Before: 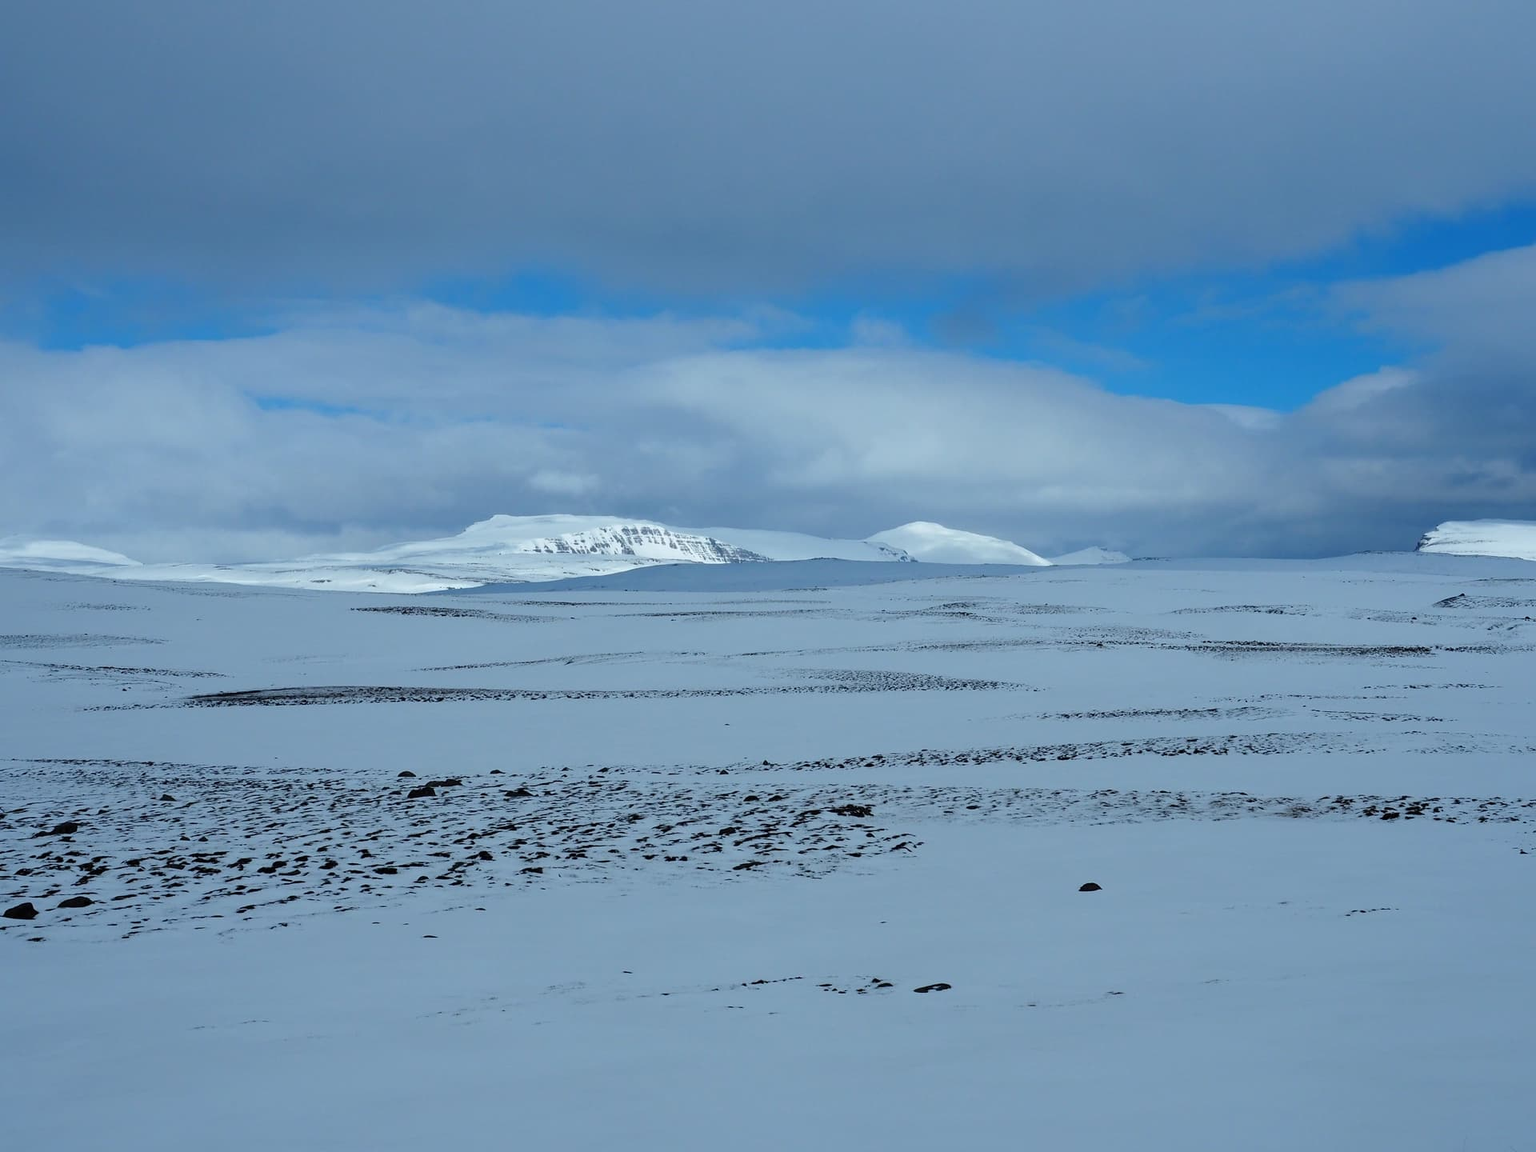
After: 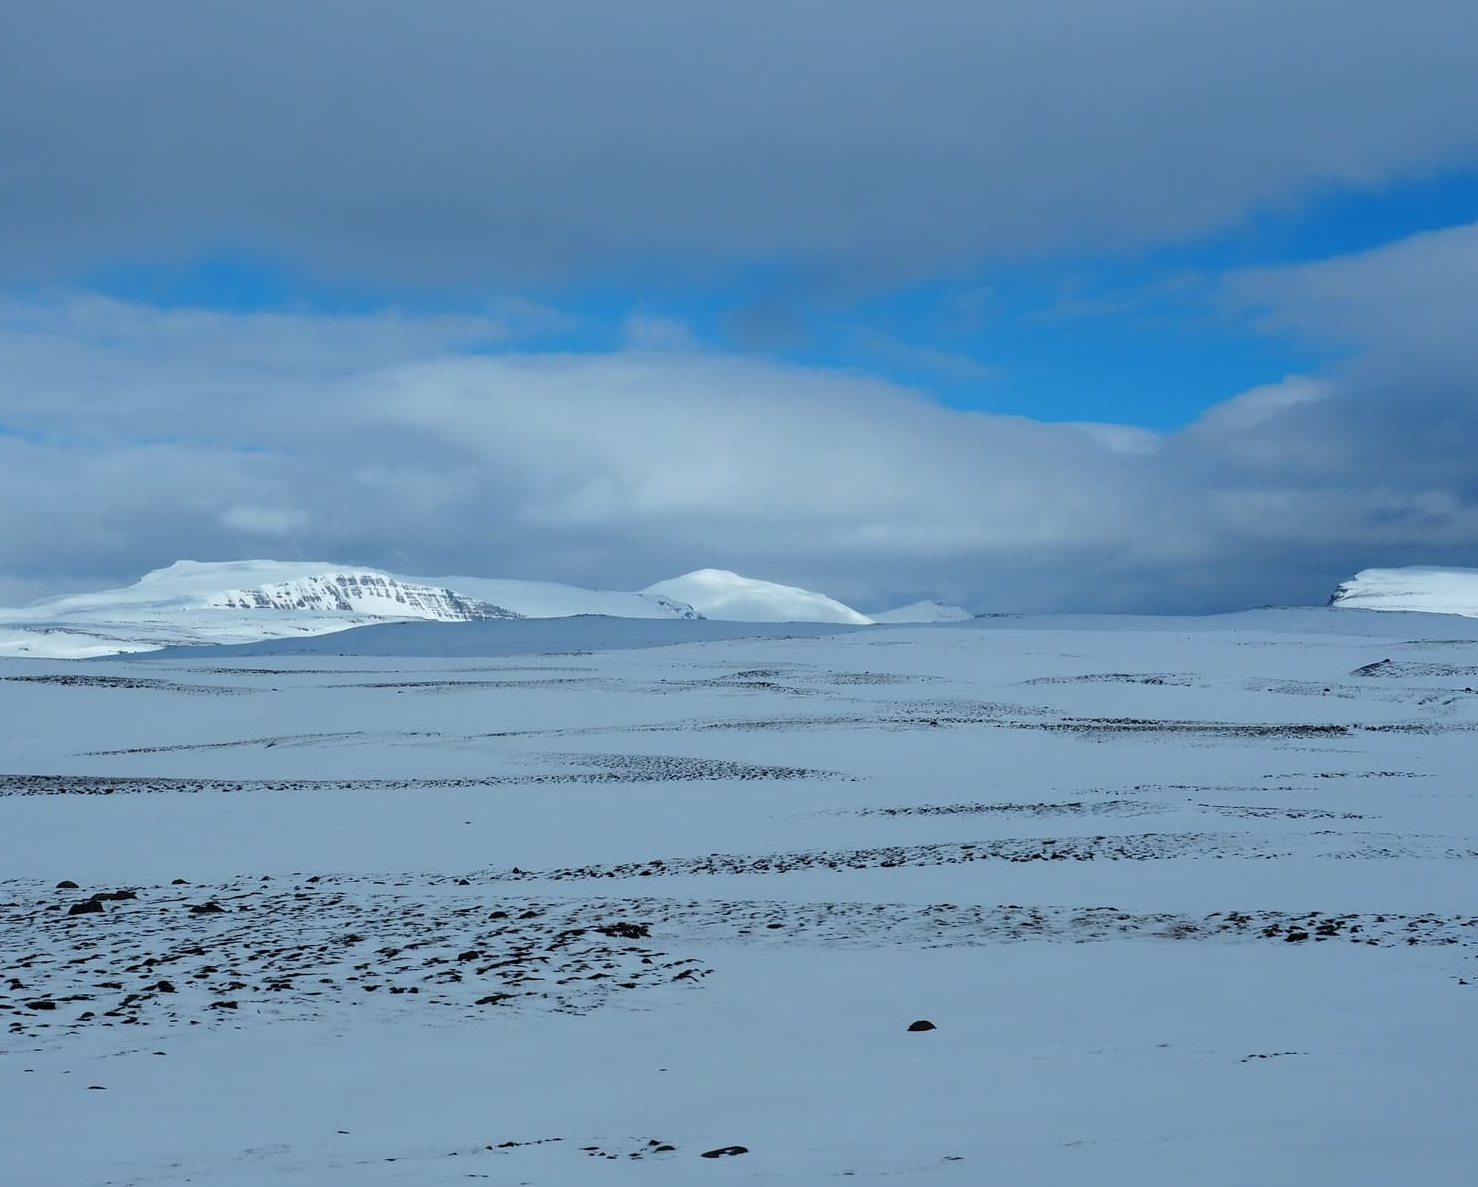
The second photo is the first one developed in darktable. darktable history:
crop: left 23.003%, top 5.826%, bottom 11.741%
